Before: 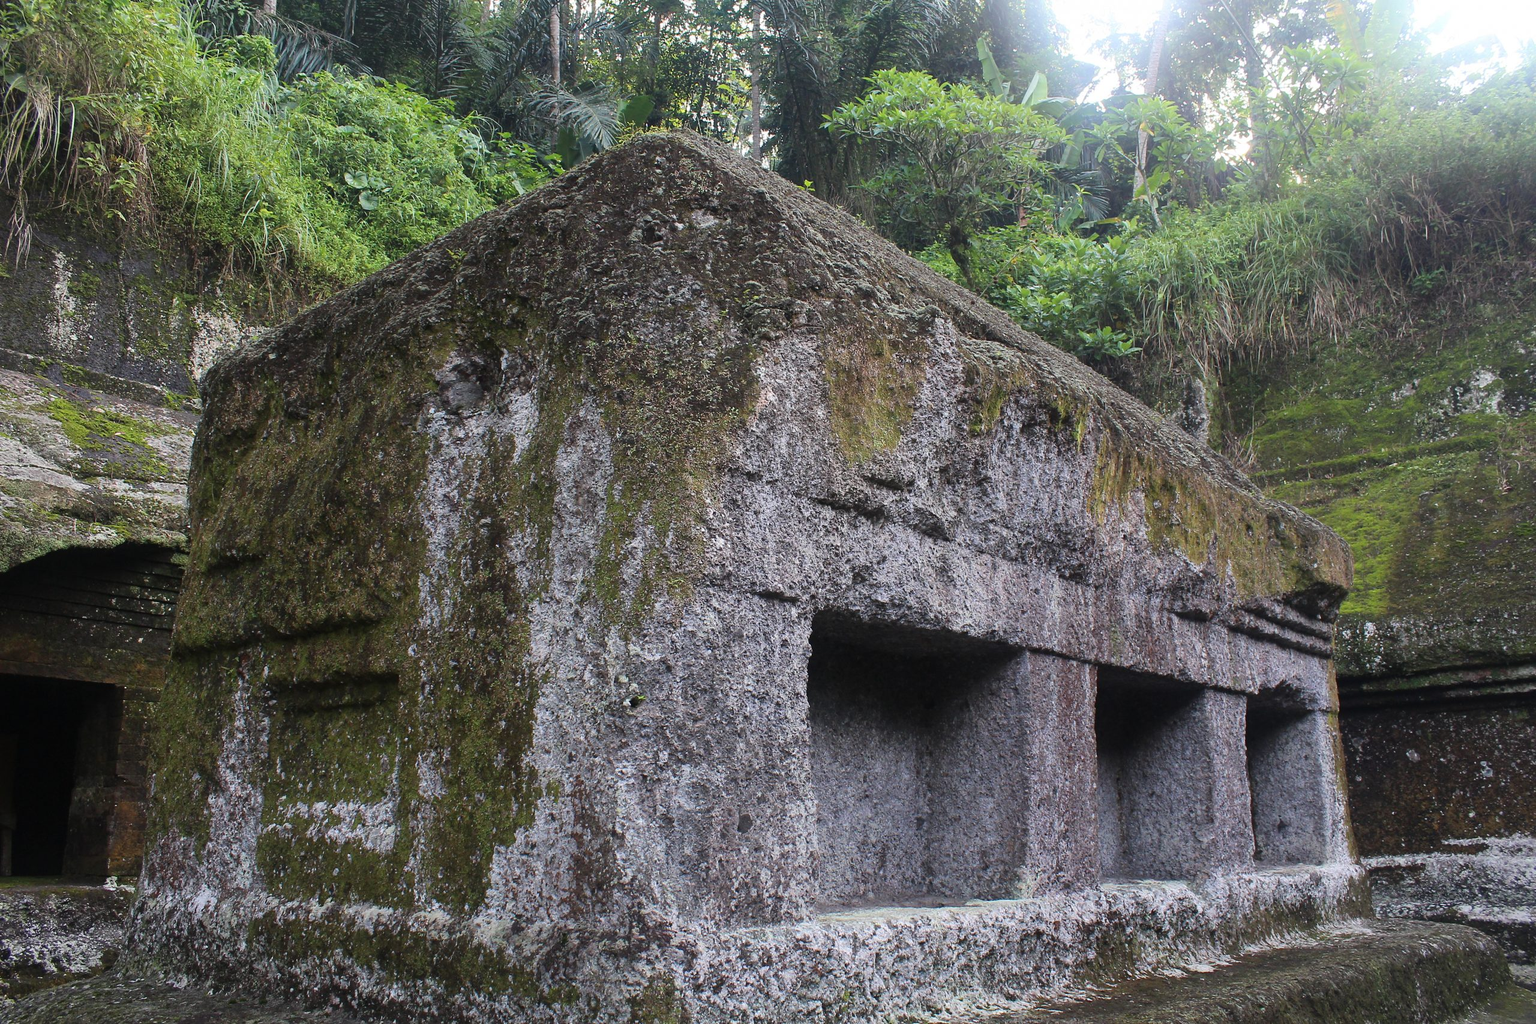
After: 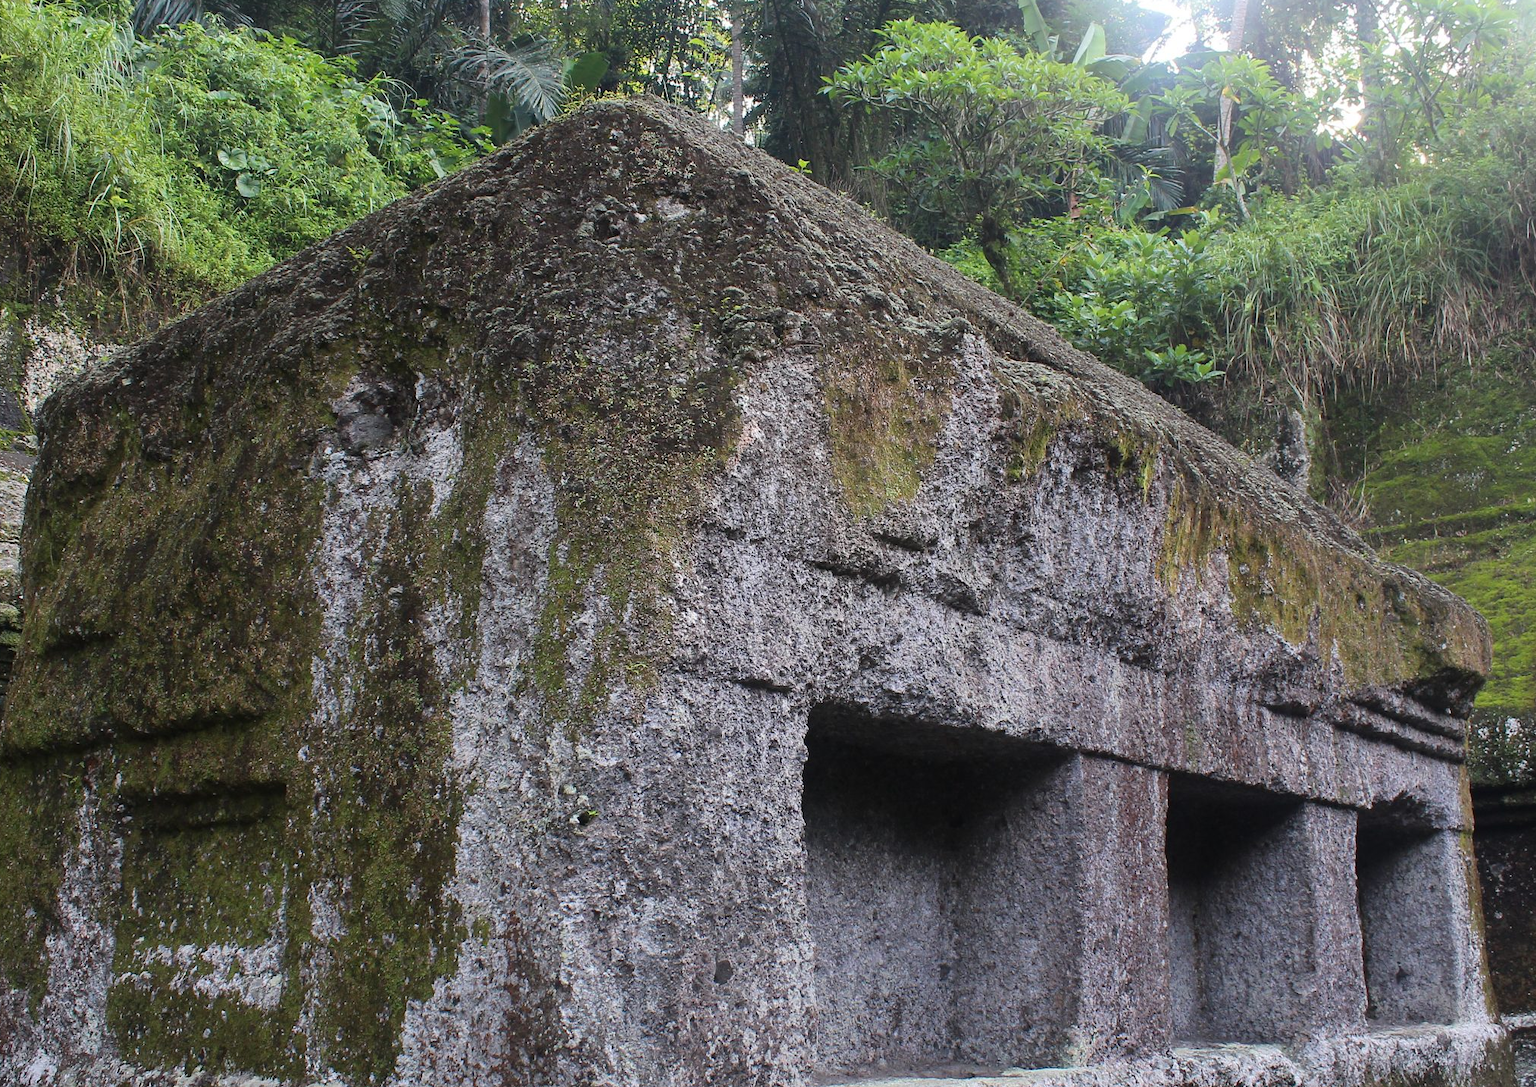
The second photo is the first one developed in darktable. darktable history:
crop: left 11.234%, top 5.293%, right 9.562%, bottom 10.622%
